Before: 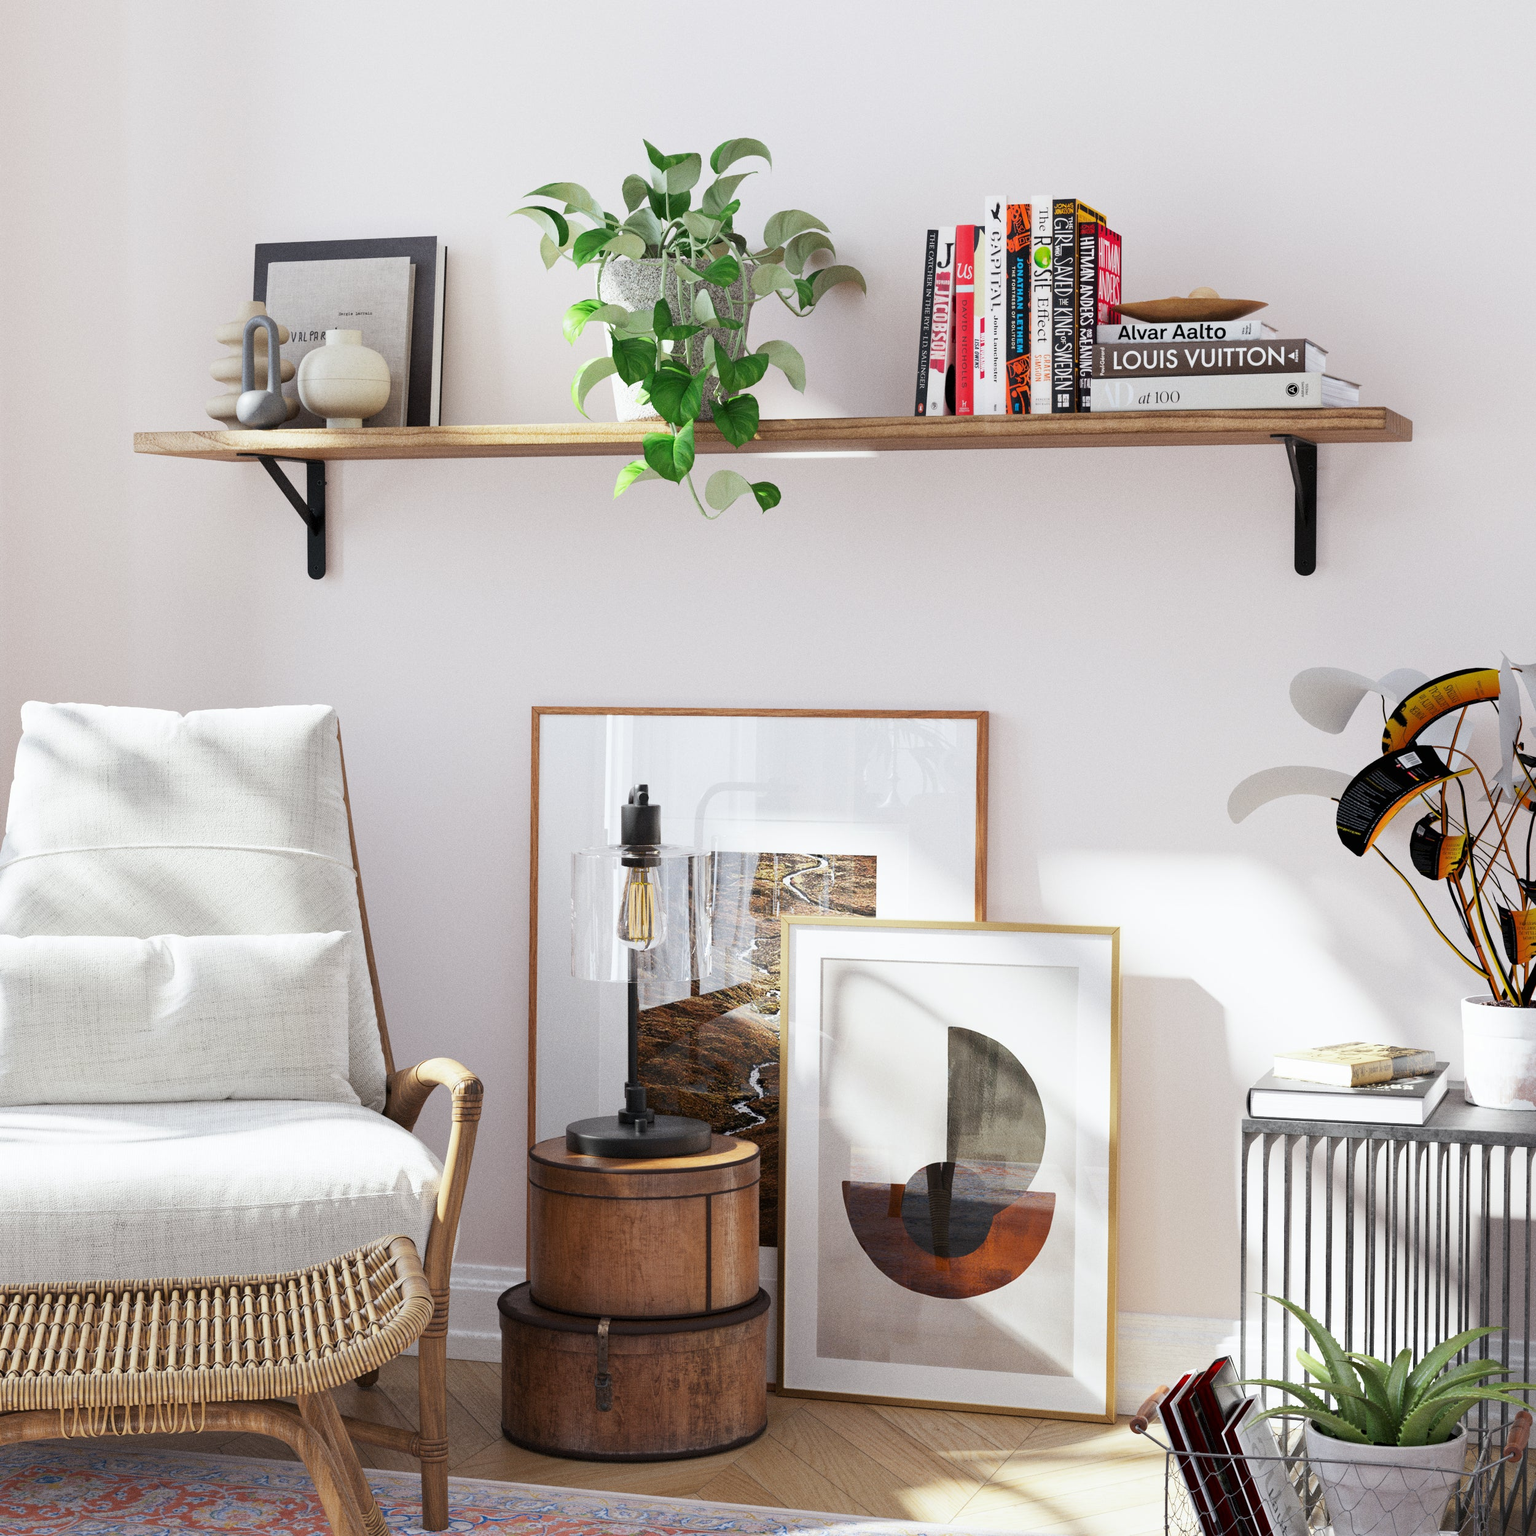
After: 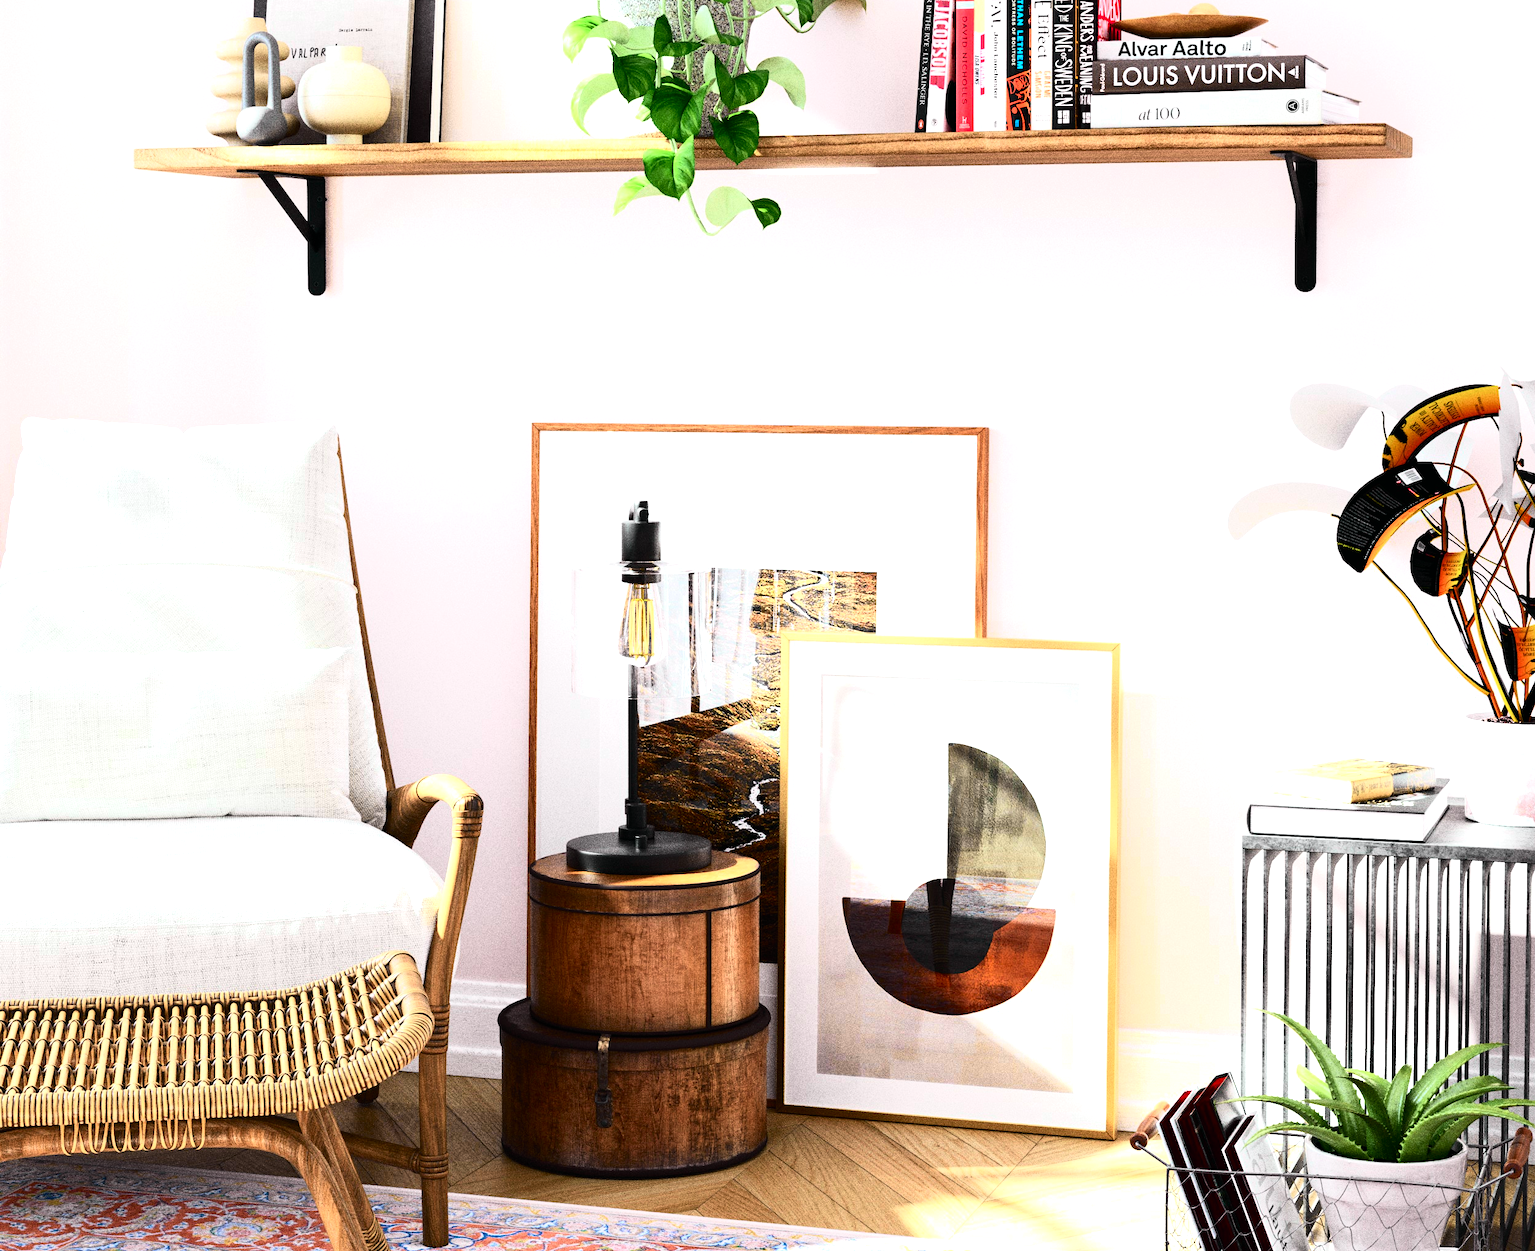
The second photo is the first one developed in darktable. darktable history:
crop and rotate: top 18.507%
tone curve: curves: ch0 [(0, 0.003) (0.044, 0.032) (0.12, 0.089) (0.19, 0.164) (0.269, 0.269) (0.473, 0.533) (0.595, 0.695) (0.718, 0.823) (0.855, 0.931) (1, 0.982)]; ch1 [(0, 0) (0.243, 0.245) (0.427, 0.387) (0.493, 0.481) (0.501, 0.5) (0.521, 0.528) (0.554, 0.586) (0.607, 0.655) (0.671, 0.735) (0.796, 0.85) (1, 1)]; ch2 [(0, 0) (0.249, 0.216) (0.357, 0.317) (0.448, 0.432) (0.478, 0.492) (0.498, 0.499) (0.517, 0.519) (0.537, 0.57) (0.569, 0.623) (0.61, 0.663) (0.706, 0.75) (0.808, 0.809) (0.991, 0.968)], color space Lab, independent channels, preserve colors none
tone equalizer: -8 EV -1.08 EV, -7 EV -1.01 EV, -6 EV -0.867 EV, -5 EV -0.578 EV, -3 EV 0.578 EV, -2 EV 0.867 EV, -1 EV 1.01 EV, +0 EV 1.08 EV, edges refinement/feathering 500, mask exposure compensation -1.57 EV, preserve details no
